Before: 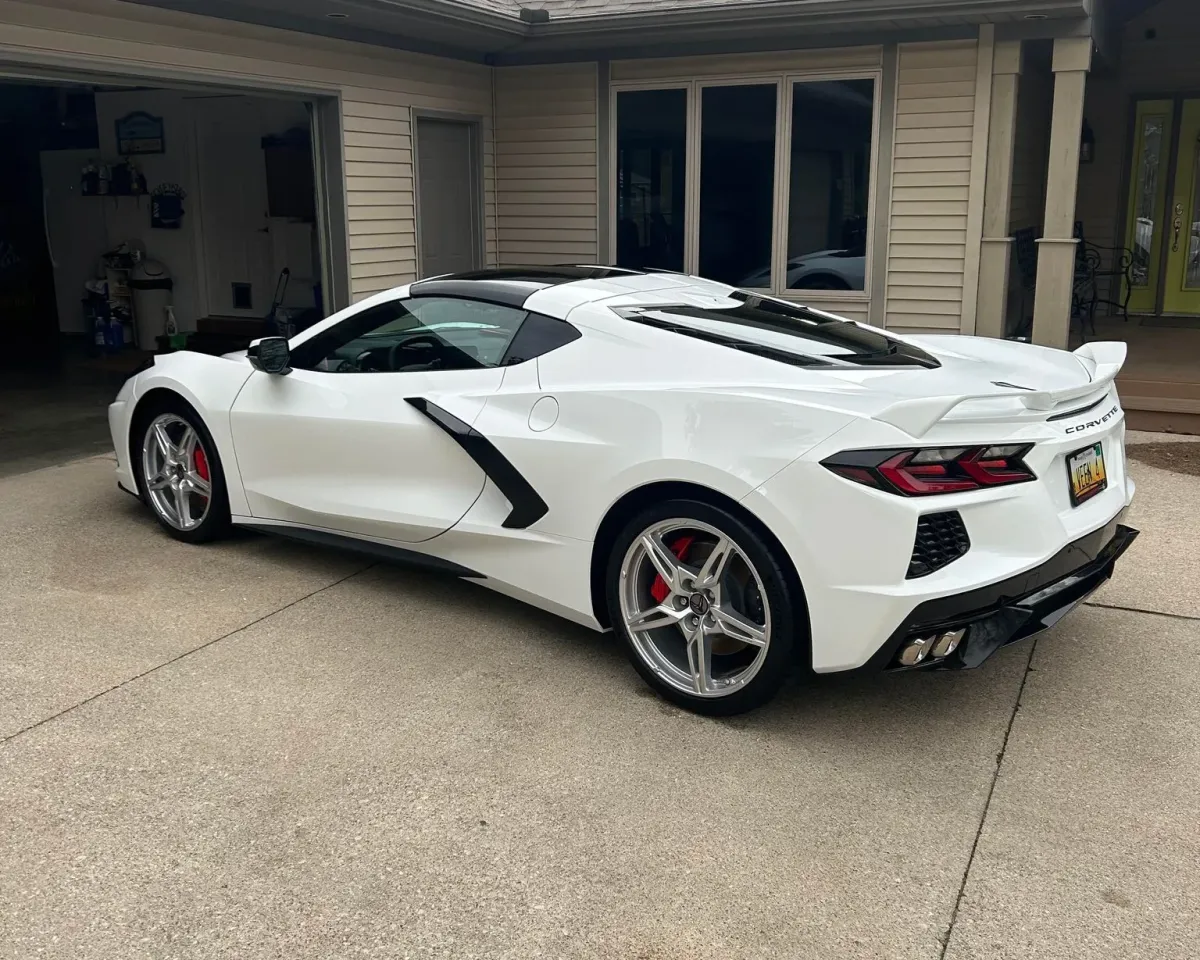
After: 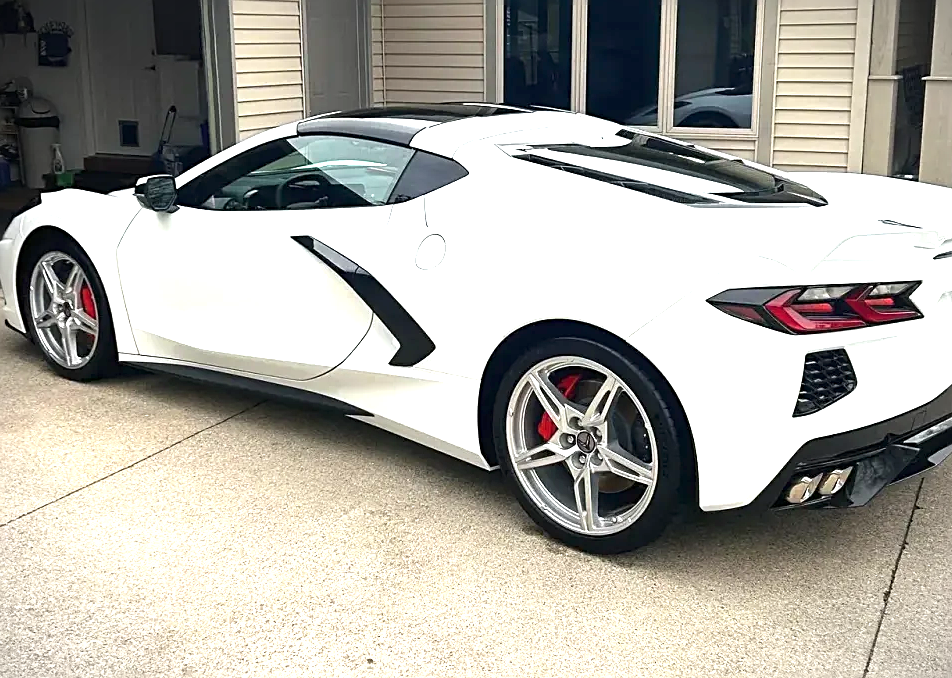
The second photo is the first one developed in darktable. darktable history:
exposure: black level correction 0, exposure 1.387 EV, compensate highlight preservation false
sharpen: on, module defaults
vignetting: fall-off start 89.38%, fall-off radius 43.88%, width/height ratio 1.165, unbound false
crop: left 9.485%, top 16.903%, right 11.152%, bottom 12.393%
